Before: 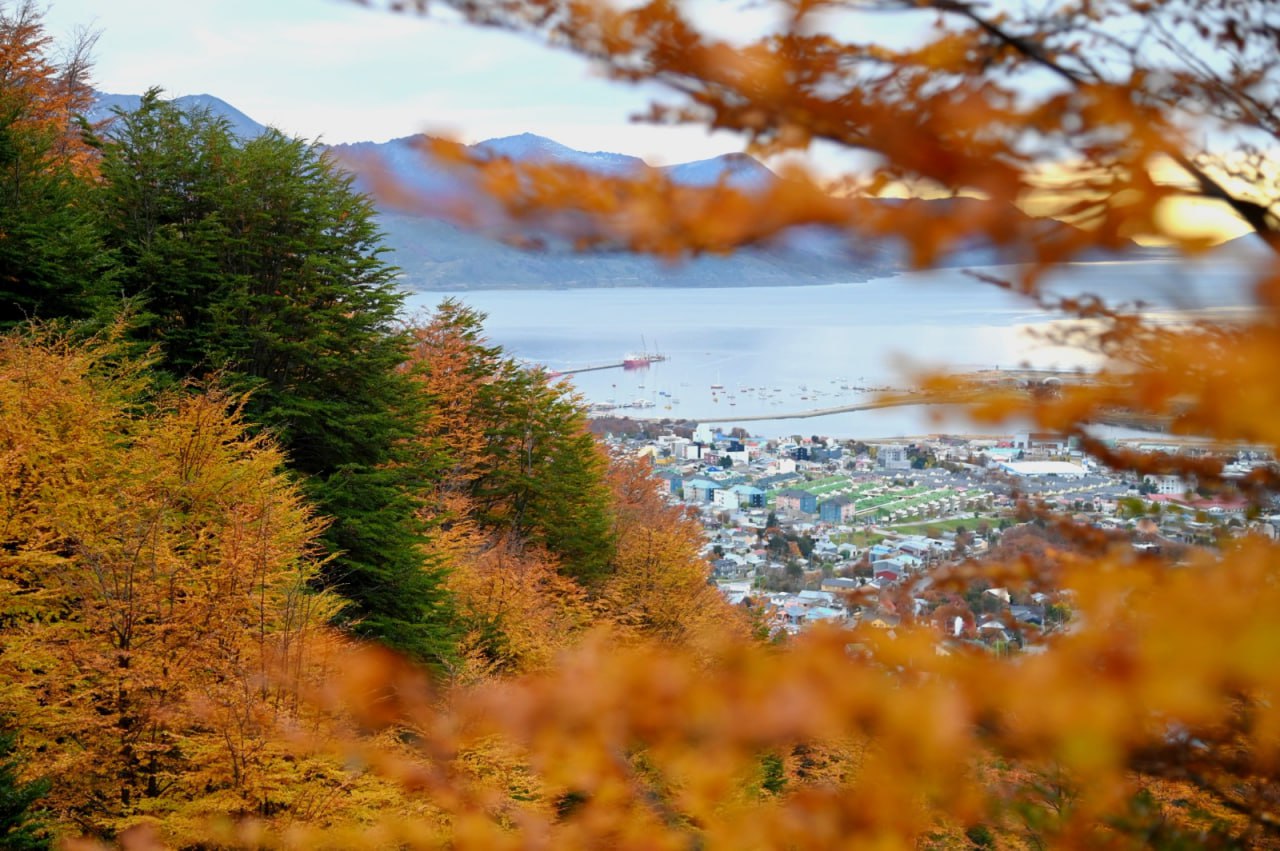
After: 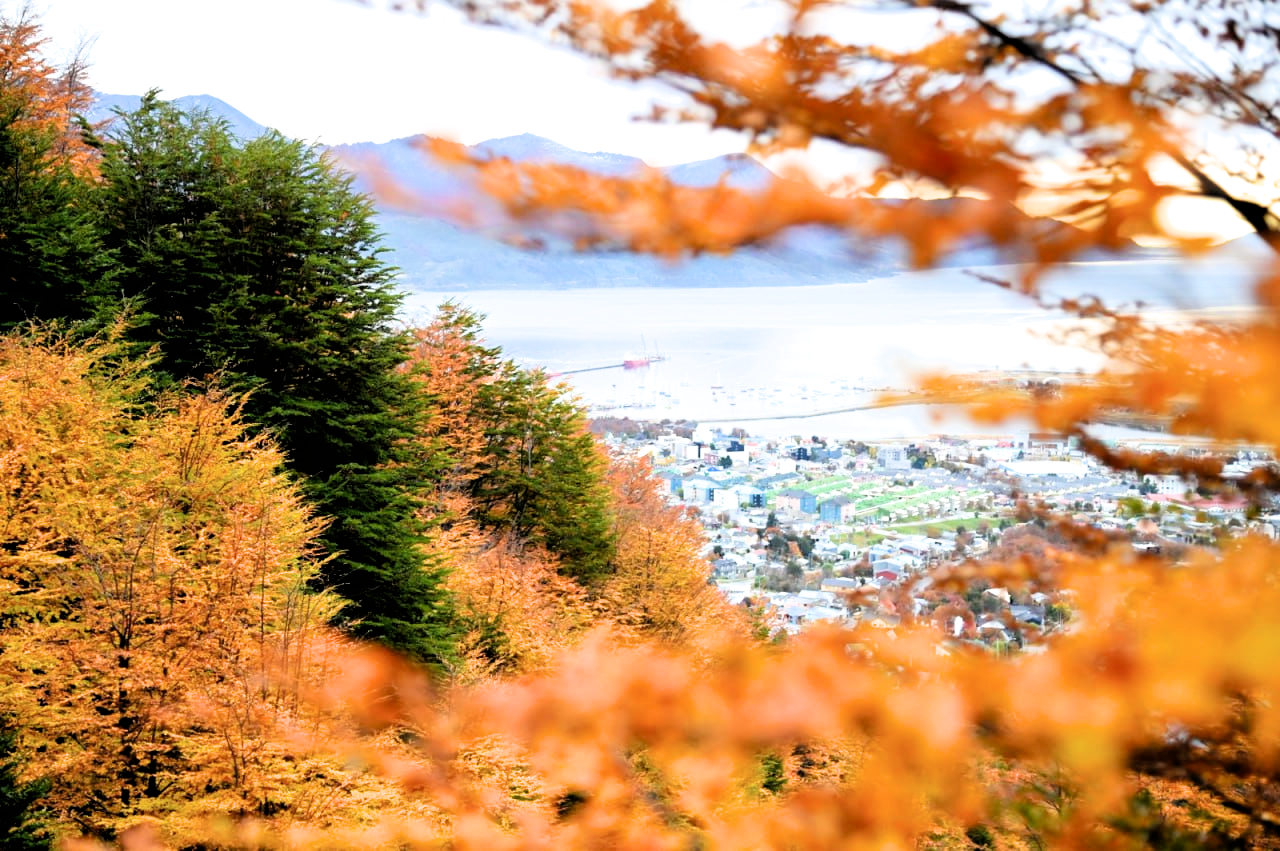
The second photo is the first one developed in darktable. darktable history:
filmic rgb: black relative exposure -3.96 EV, white relative exposure 2.99 EV, hardness 3, contrast 1.394
exposure: black level correction 0.001, exposure 1.048 EV, compensate exposure bias true, compensate highlight preservation false
